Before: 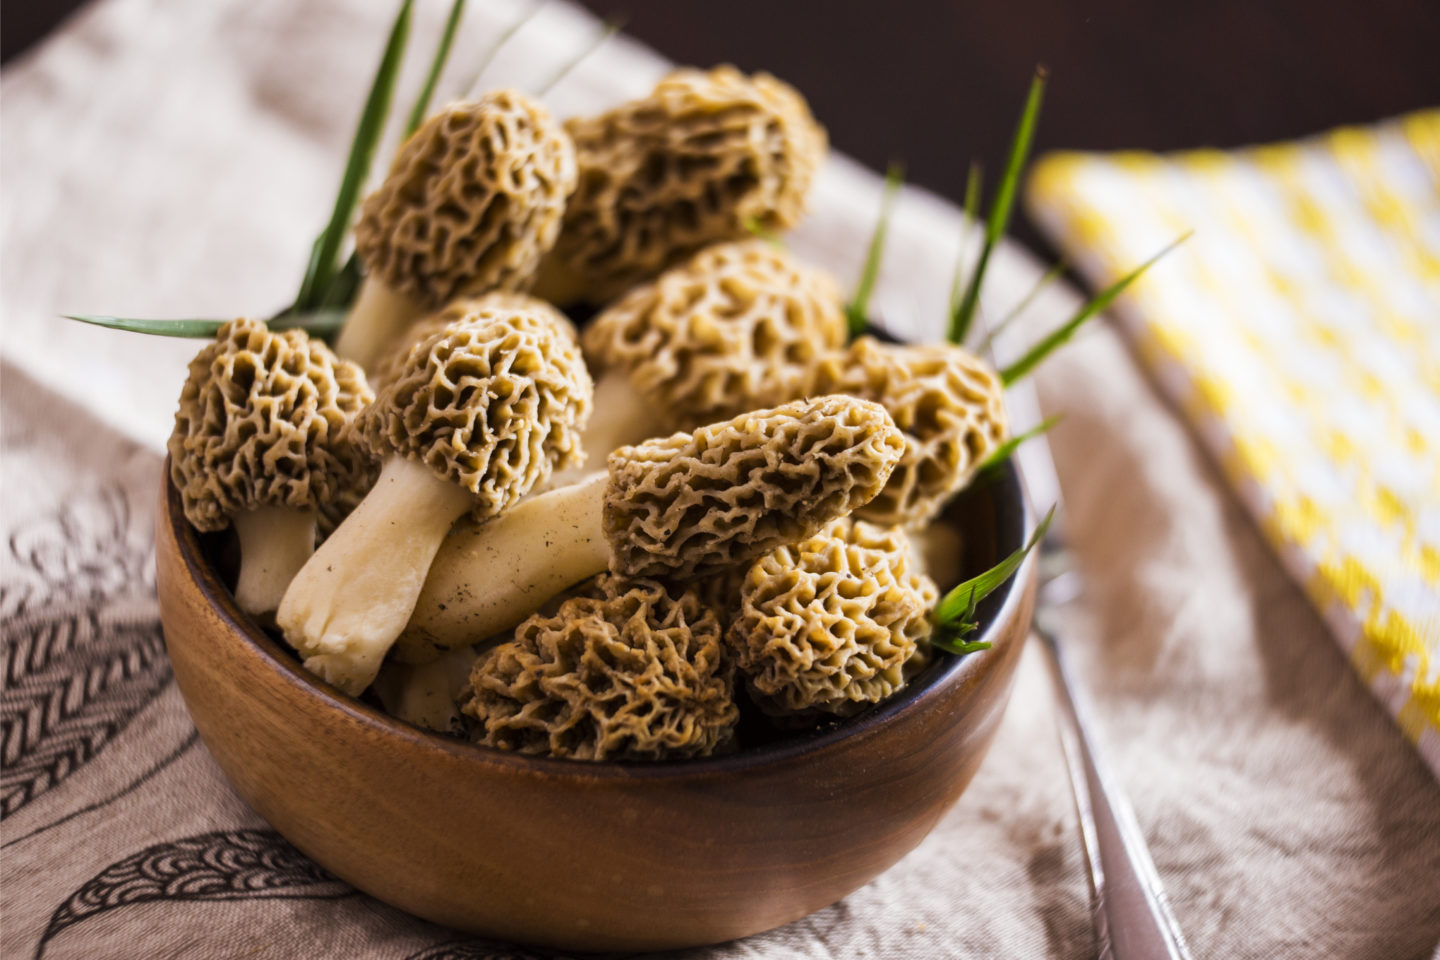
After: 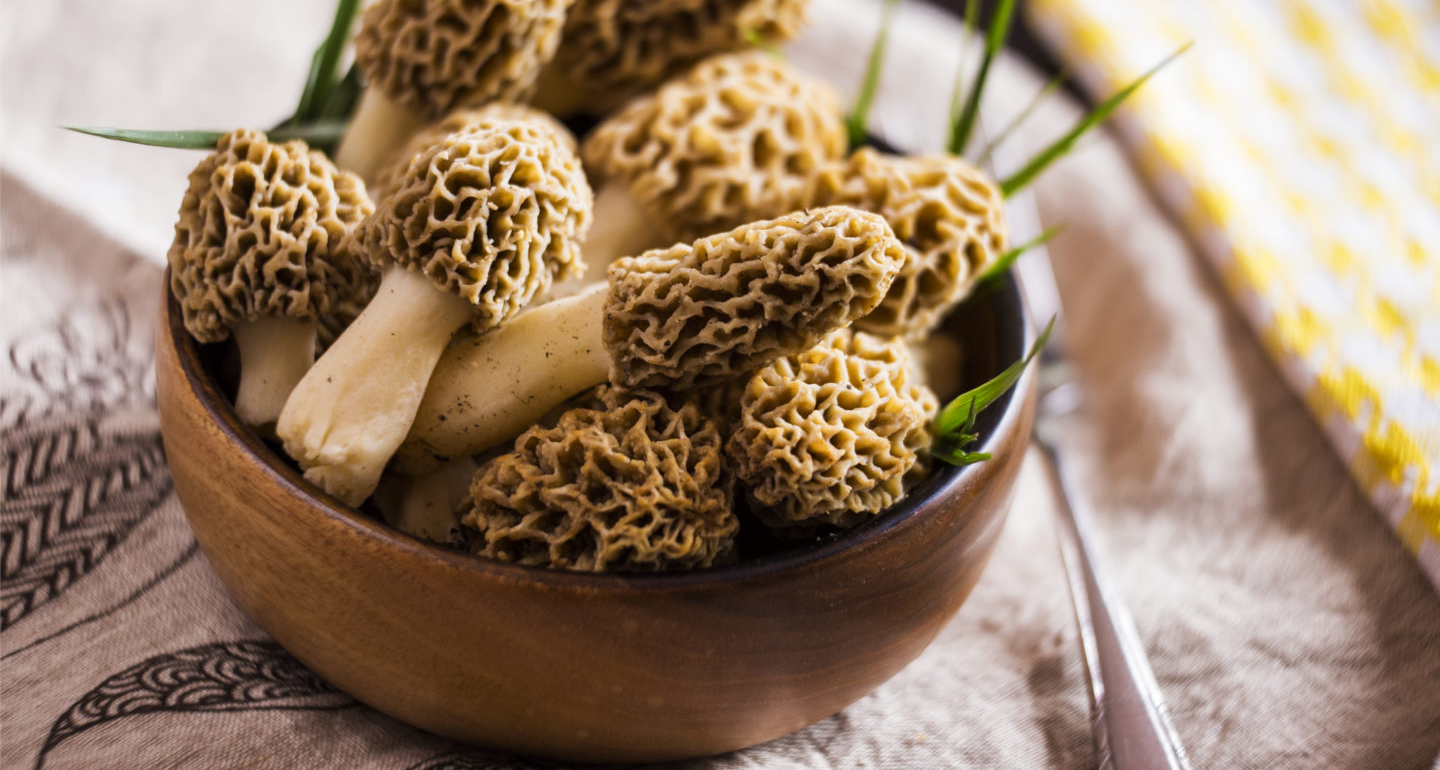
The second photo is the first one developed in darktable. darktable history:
crop and rotate: top 19.73%
